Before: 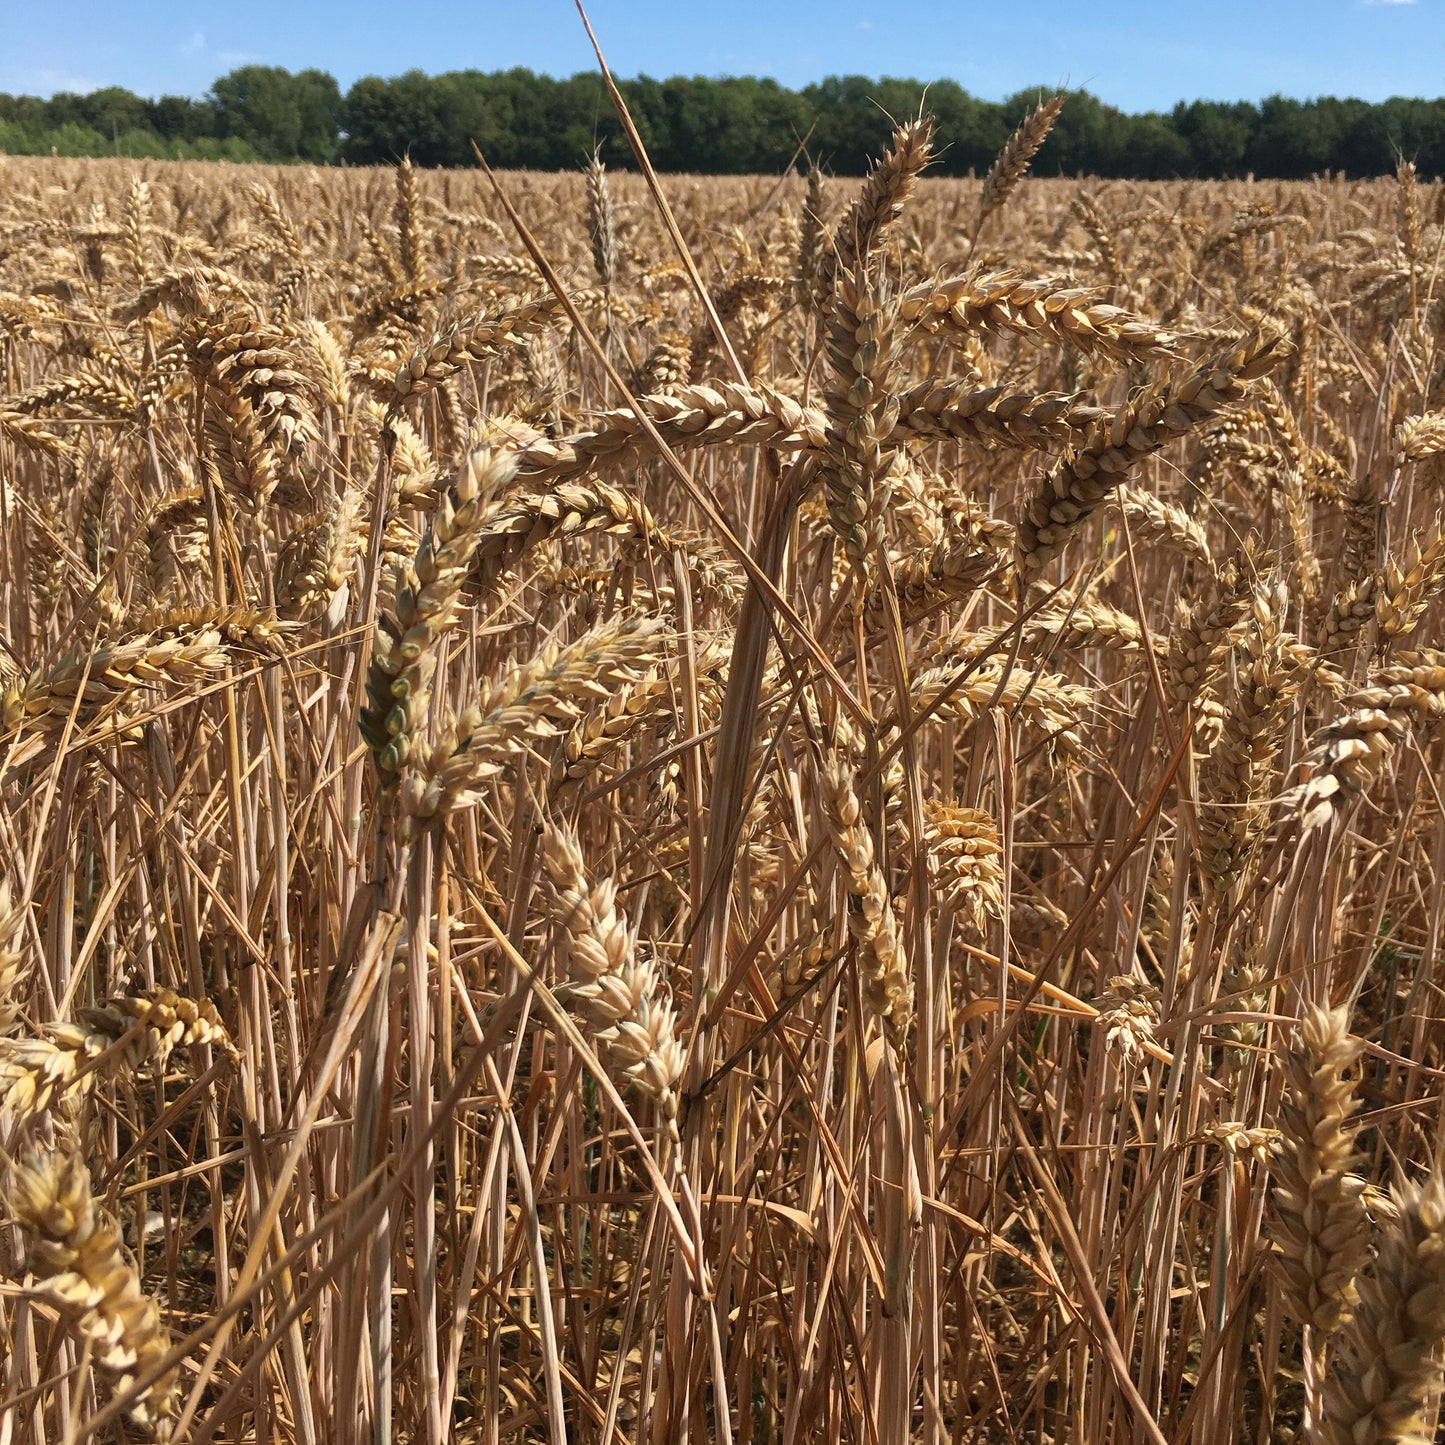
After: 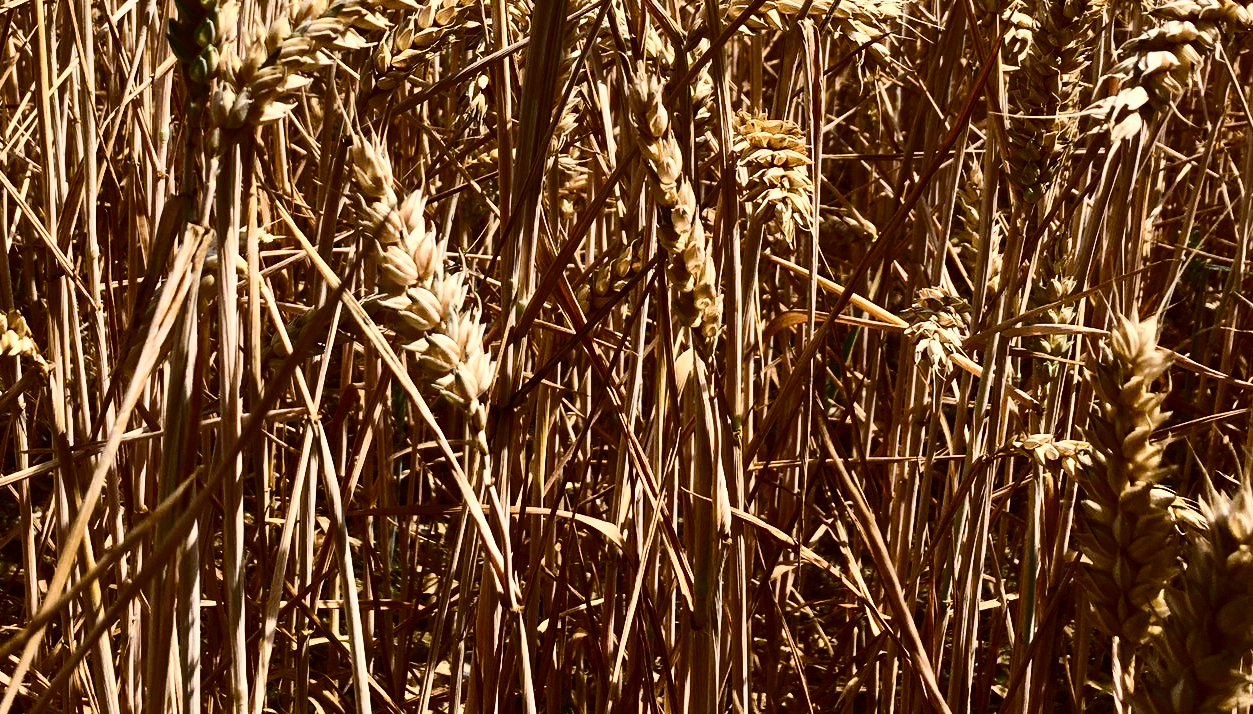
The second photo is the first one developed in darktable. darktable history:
crop and rotate: left 13.274%, top 47.623%, bottom 2.925%
contrast brightness saturation: contrast 0.496, saturation -0.101
color balance rgb: perceptual saturation grading › global saturation 44.492%, perceptual saturation grading › highlights -50.263%, perceptual saturation grading › shadows 30.636%
